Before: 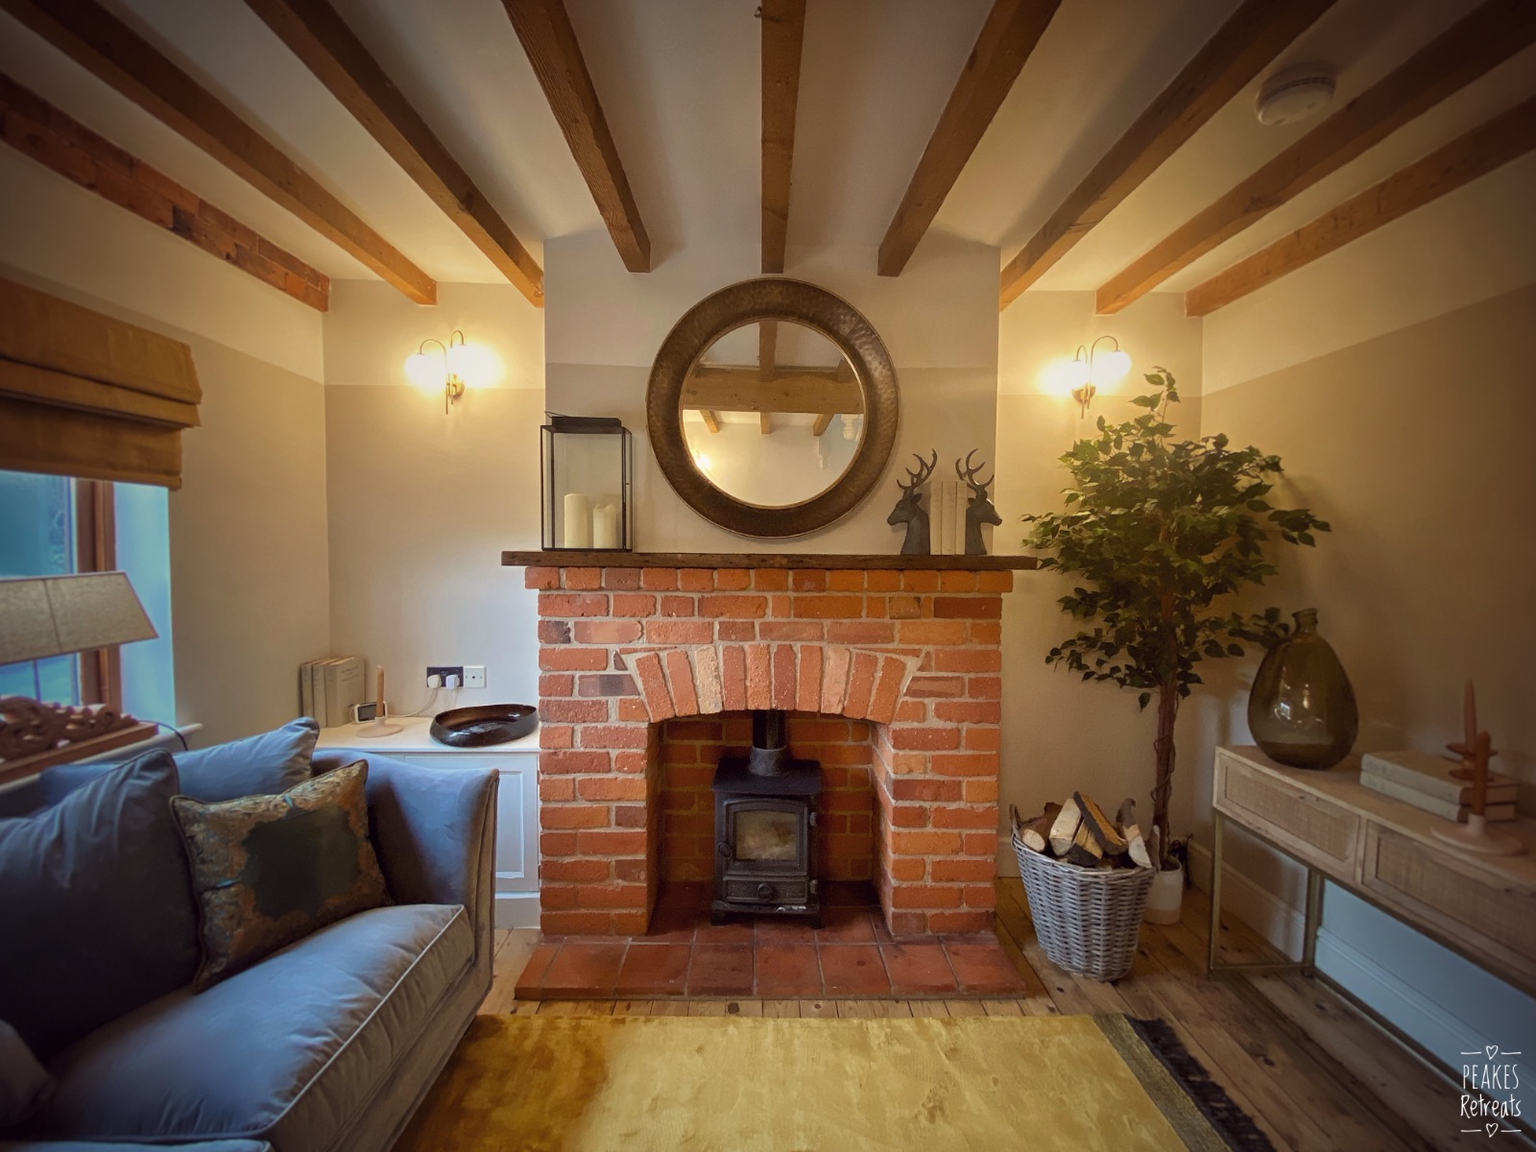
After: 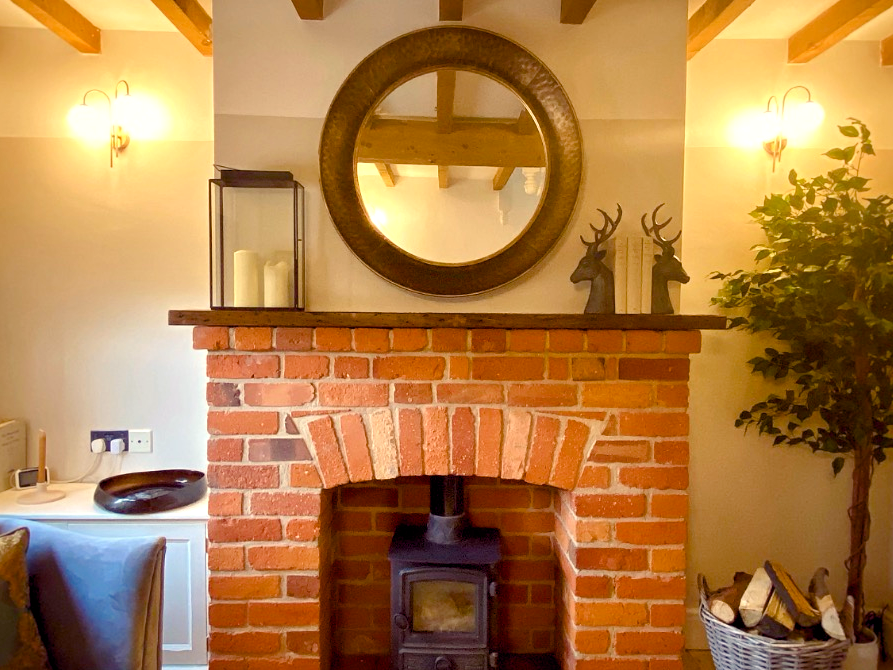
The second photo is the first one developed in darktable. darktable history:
crop and rotate: left 22.13%, top 22.054%, right 22.026%, bottom 22.102%
exposure: black level correction -0.005, exposure 0.622 EV, compensate highlight preservation false
color balance rgb: shadows lift › chroma 3%, shadows lift › hue 280.8°, power › hue 330°, highlights gain › chroma 3%, highlights gain › hue 75.6°, global offset › luminance -1%, perceptual saturation grading › global saturation 20%, perceptual saturation grading › highlights -25%, perceptual saturation grading › shadows 50%, global vibrance 20%
